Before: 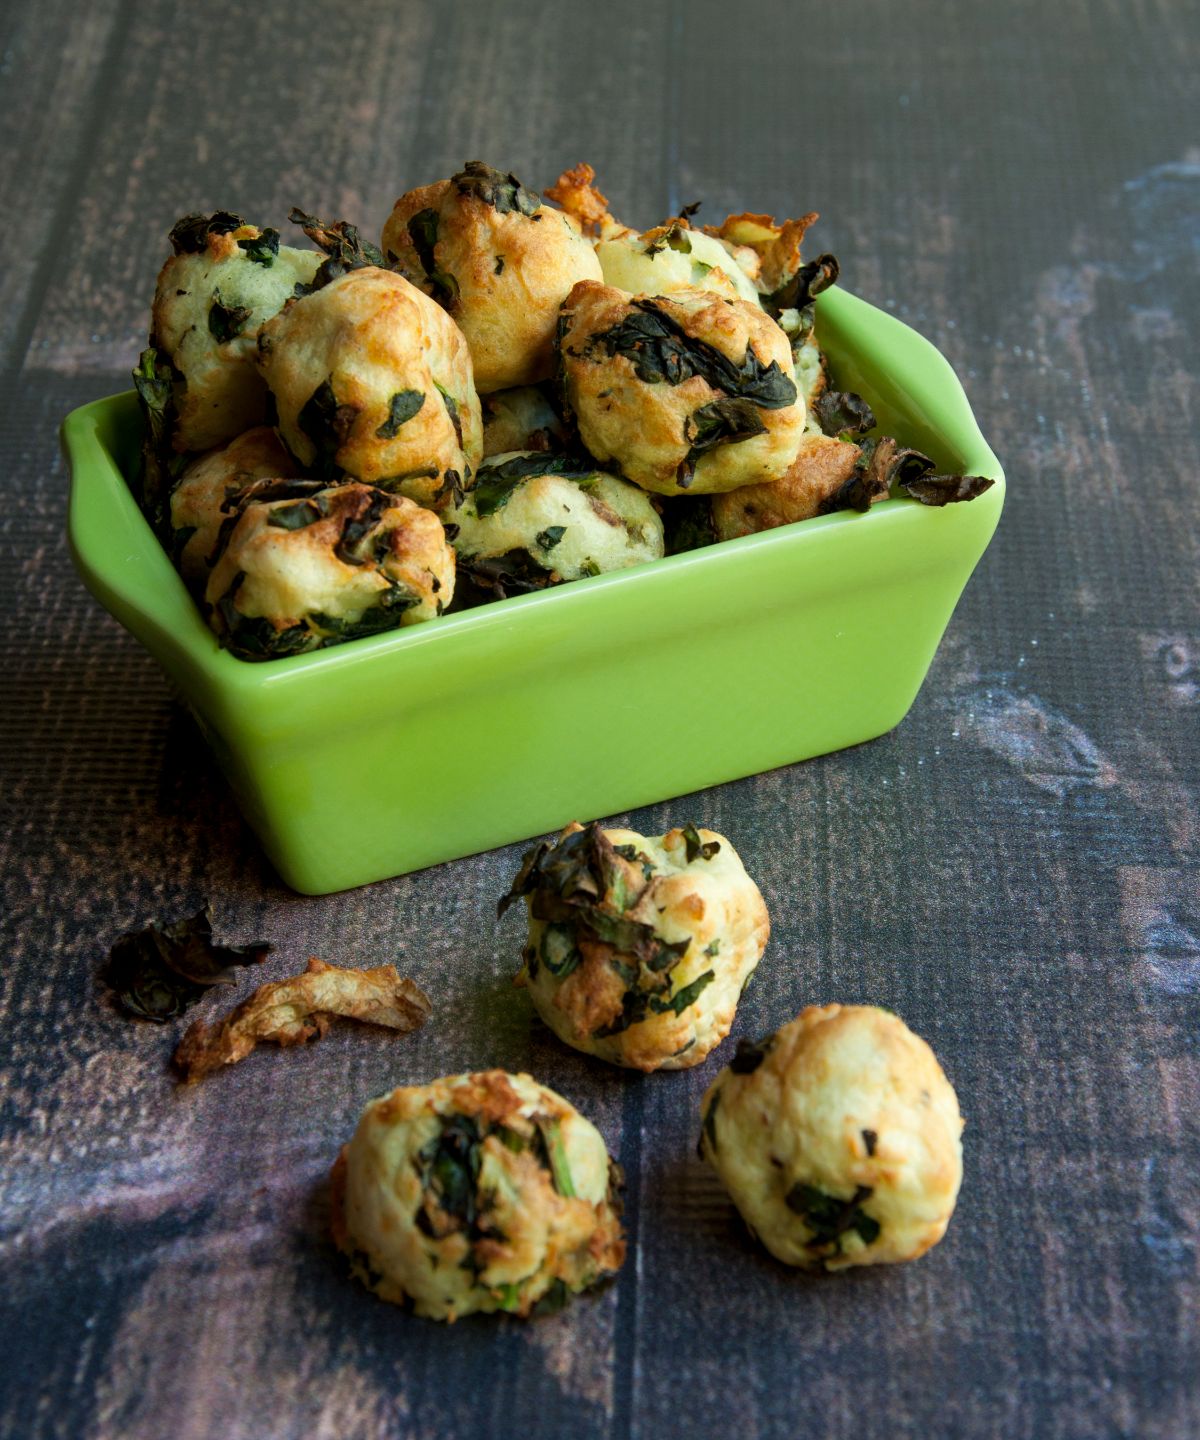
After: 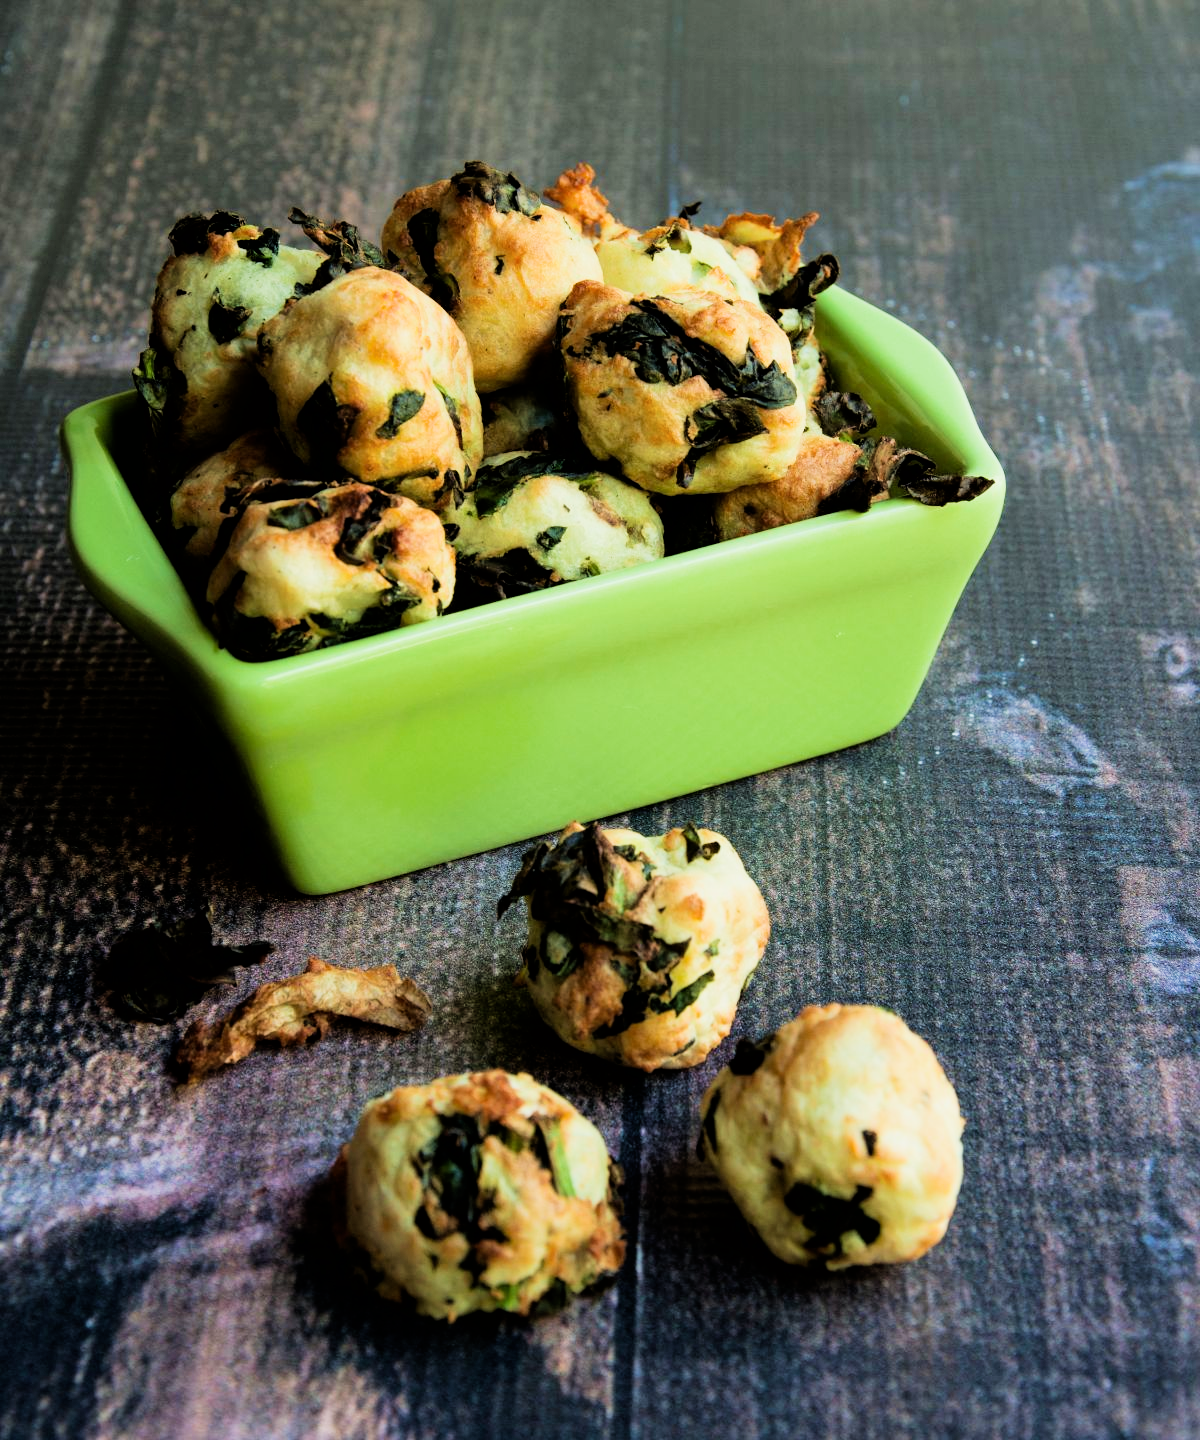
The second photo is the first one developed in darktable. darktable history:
velvia: on, module defaults
exposure: exposure 0.6 EV, compensate highlight preservation false
filmic rgb: black relative exposure -5 EV, hardness 2.88, contrast 1.3, highlights saturation mix -30%
